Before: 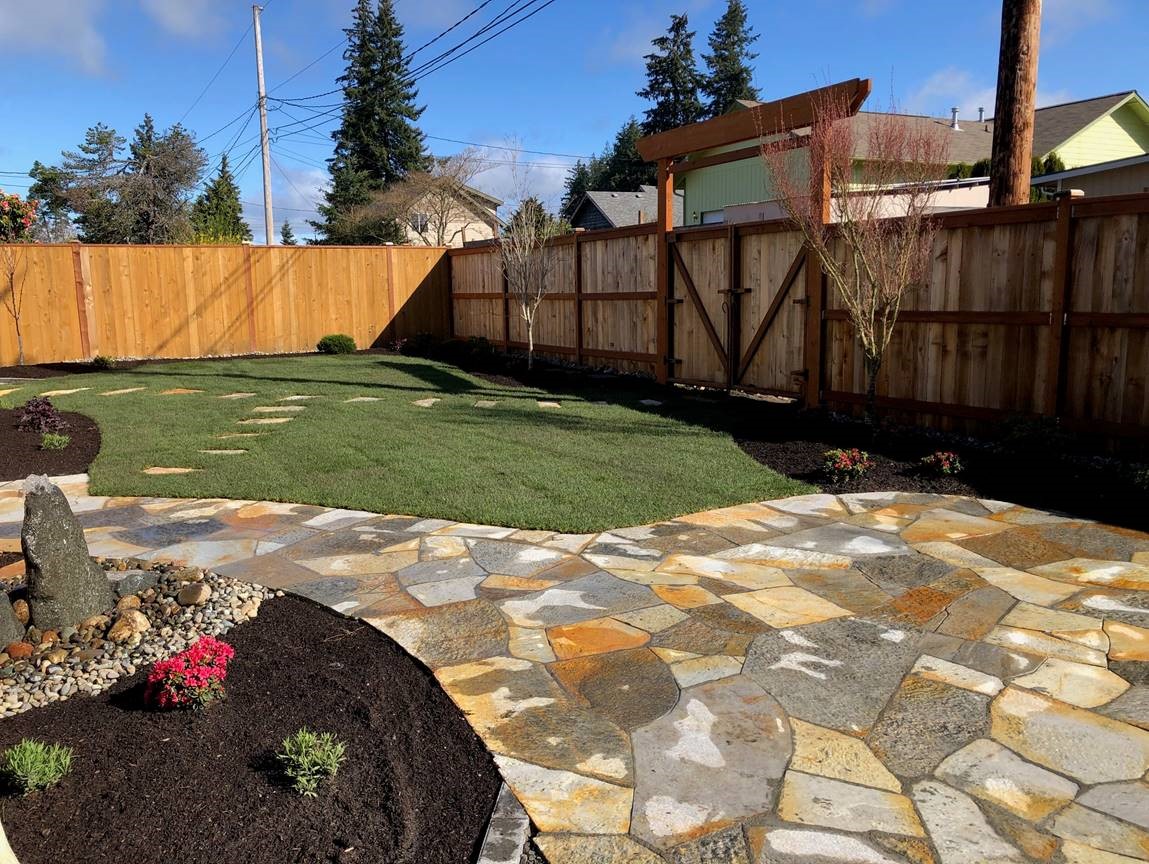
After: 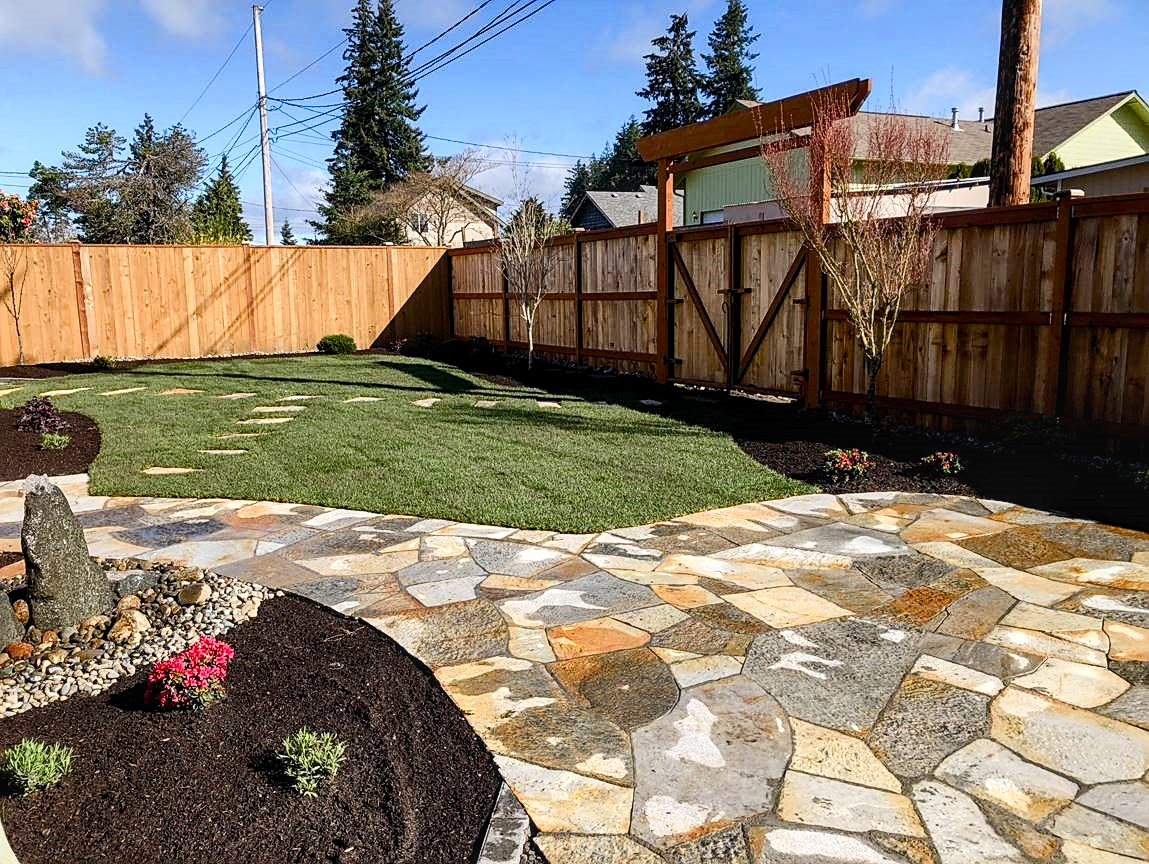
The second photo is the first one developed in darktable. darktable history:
local contrast: on, module defaults
sharpen: on, module defaults
color balance rgb: perceptual saturation grading › global saturation 20%, perceptual saturation grading › highlights -50.365%, perceptual saturation grading › shadows 30.17%, perceptual brilliance grading › global brilliance 2.948%, perceptual brilliance grading › highlights -2.333%, perceptual brilliance grading › shadows 2.632%
contrast brightness saturation: contrast 0.241, brightness 0.09
